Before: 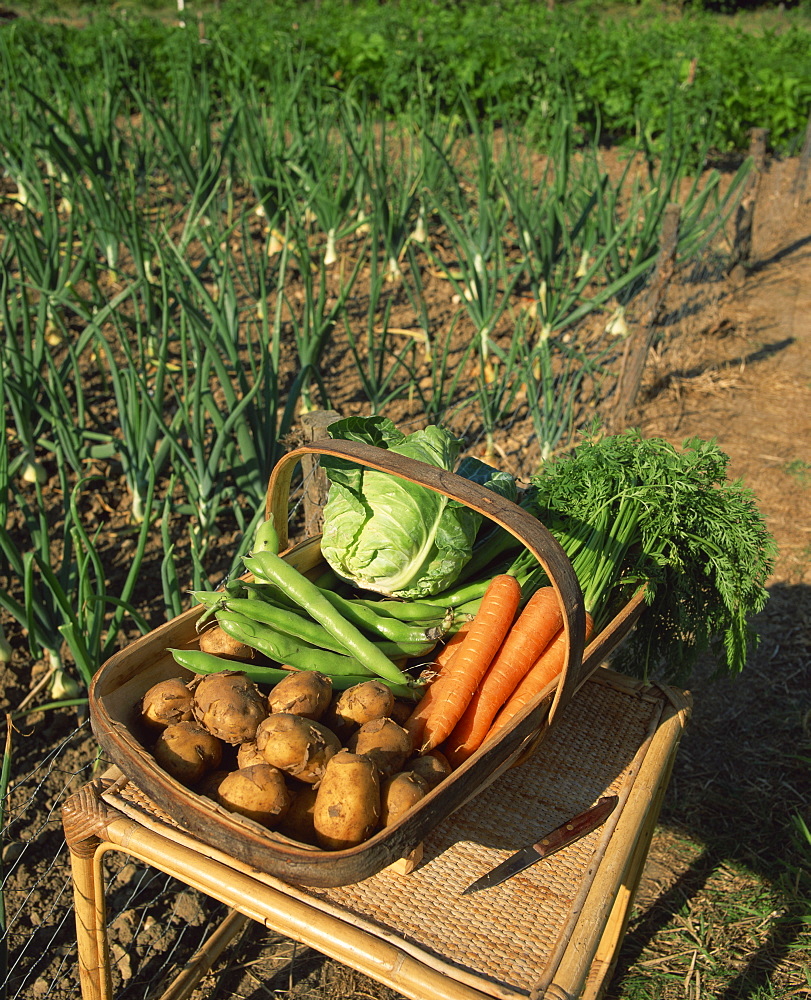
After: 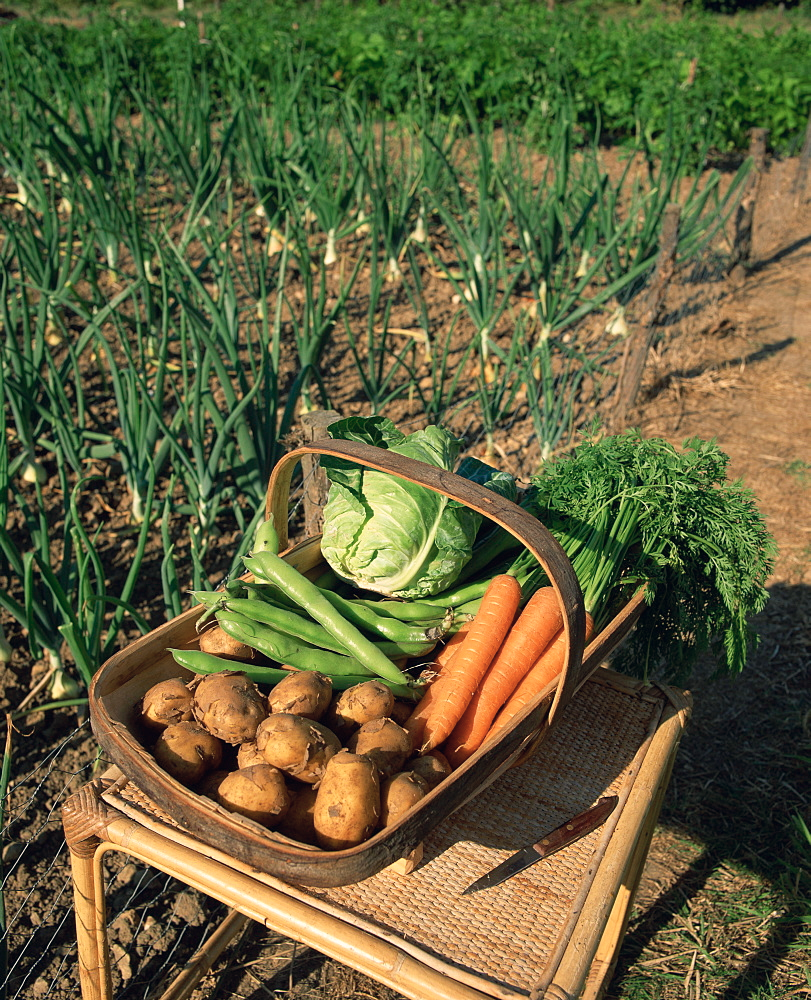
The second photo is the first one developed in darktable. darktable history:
color correction: highlights a* 2.85, highlights b* 5, shadows a* -2.6, shadows b* -4.82, saturation 0.766
